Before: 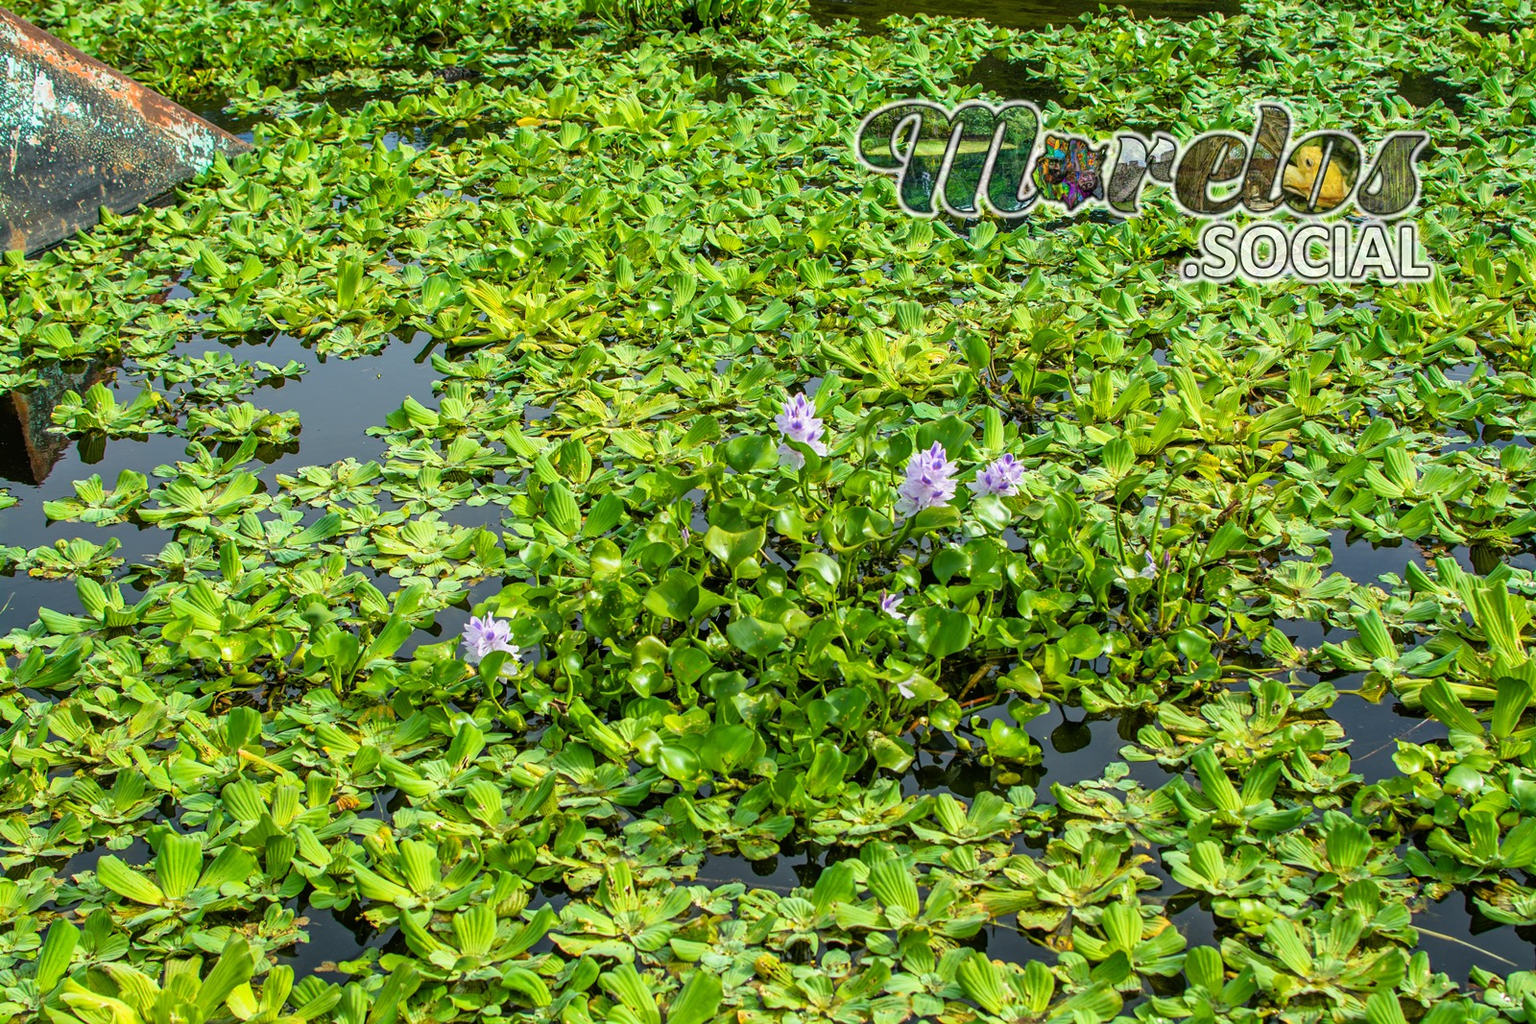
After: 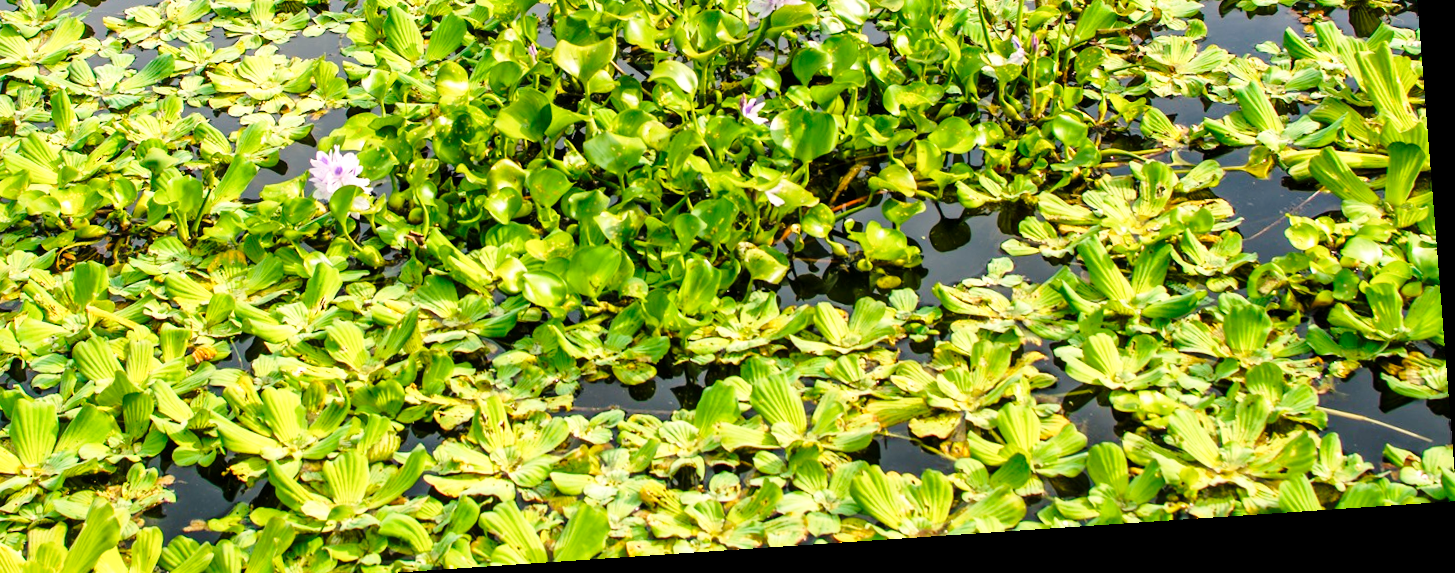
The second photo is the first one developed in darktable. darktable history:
local contrast: mode bilateral grid, contrast 20, coarseness 50, detail 130%, midtone range 0.2
white balance: red 1.127, blue 0.943
base curve: curves: ch0 [(0, 0) (0.028, 0.03) (0.121, 0.232) (0.46, 0.748) (0.859, 0.968) (1, 1)], preserve colors none
rotate and perspective: rotation -4.2°, shear 0.006, automatic cropping off
contrast equalizer: y [[0.5 ×4, 0.483, 0.43], [0.5 ×6], [0.5 ×6], [0 ×6], [0 ×6]]
crop and rotate: left 13.306%, top 48.129%, bottom 2.928%
